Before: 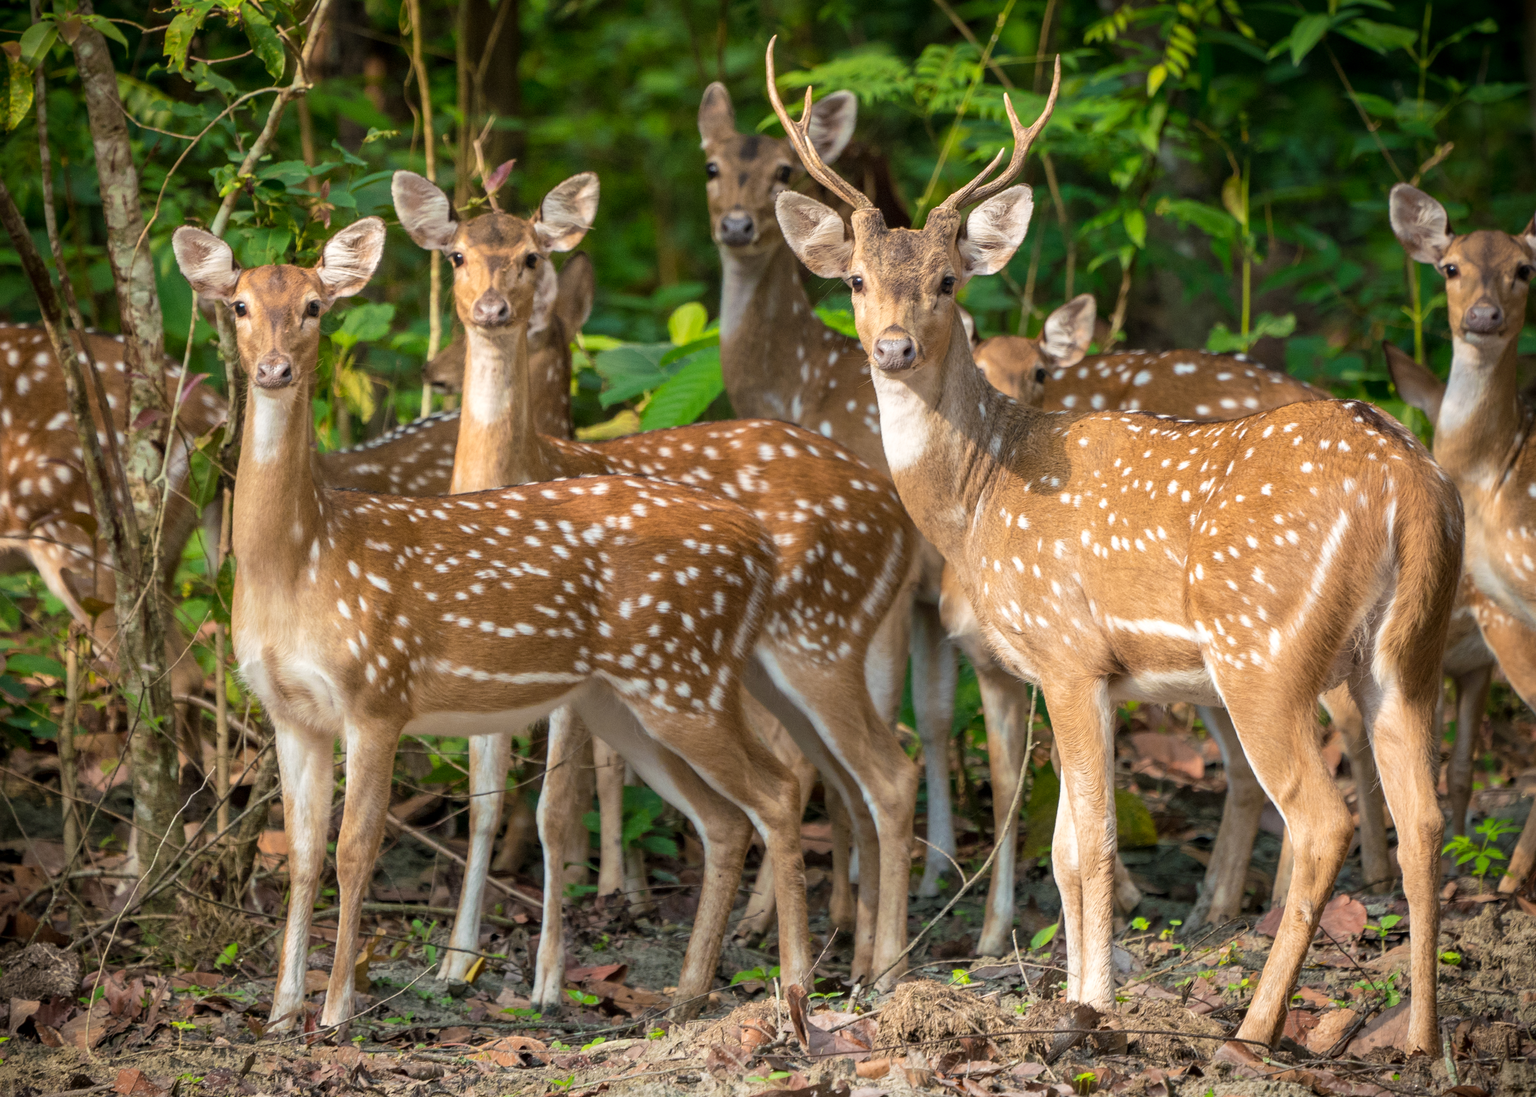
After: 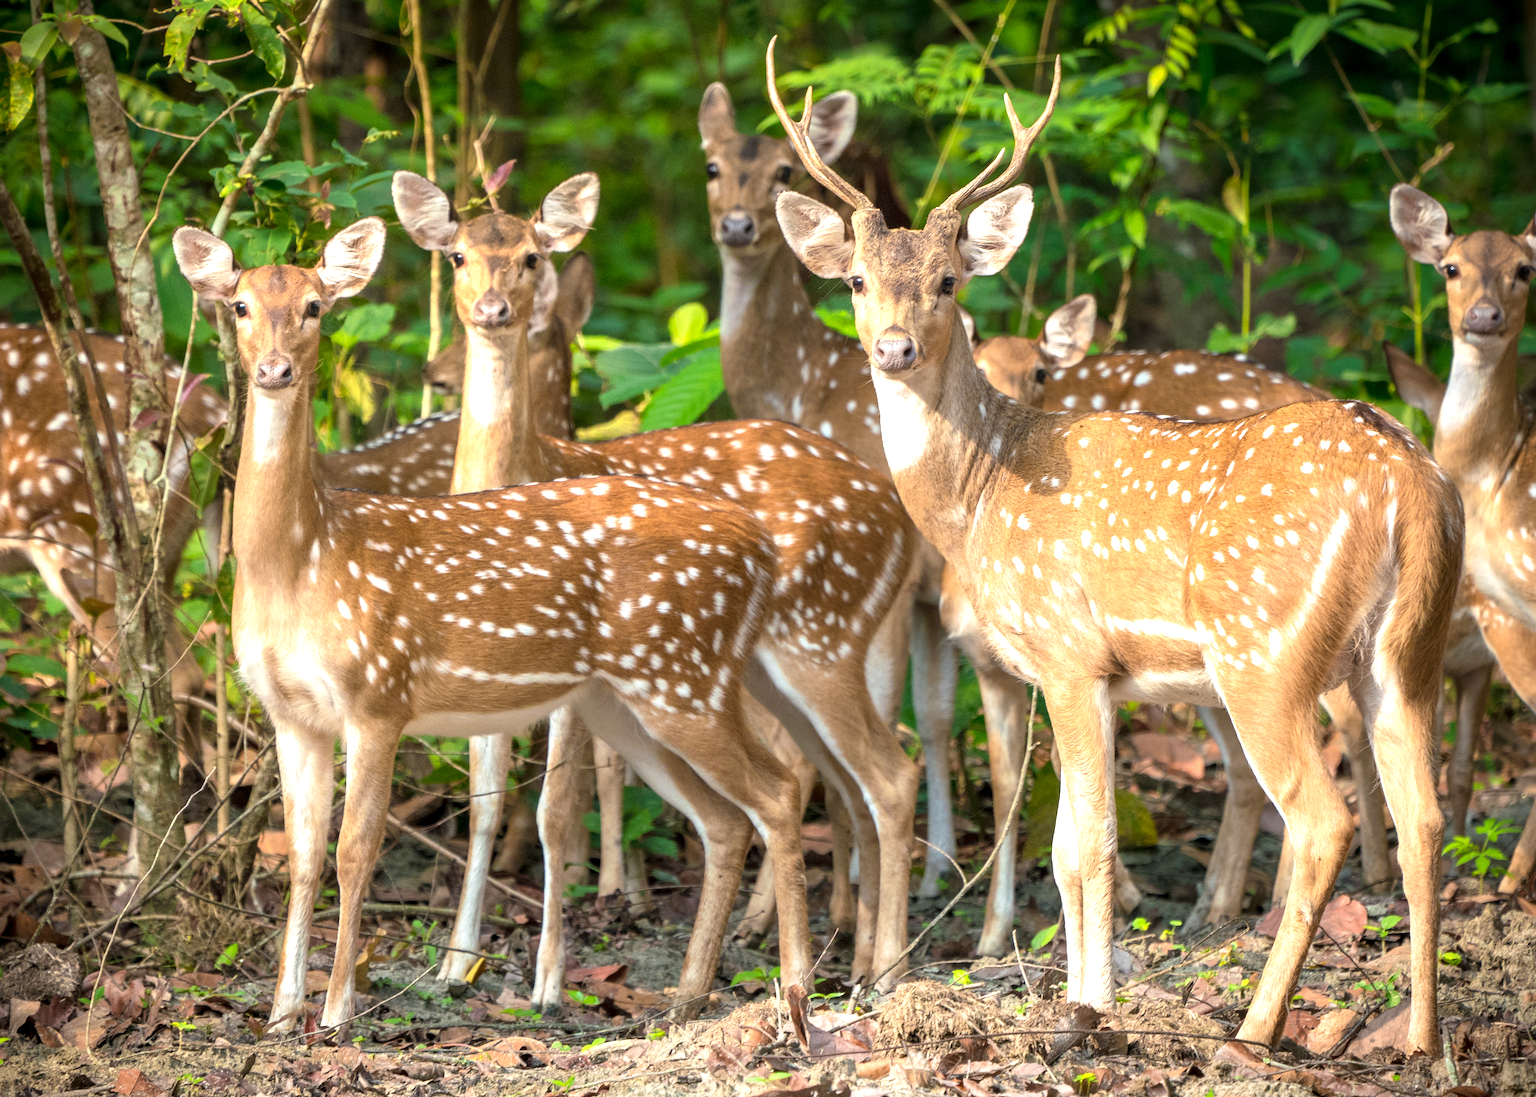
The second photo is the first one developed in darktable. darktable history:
exposure: exposure 0.738 EV, compensate highlight preservation false
